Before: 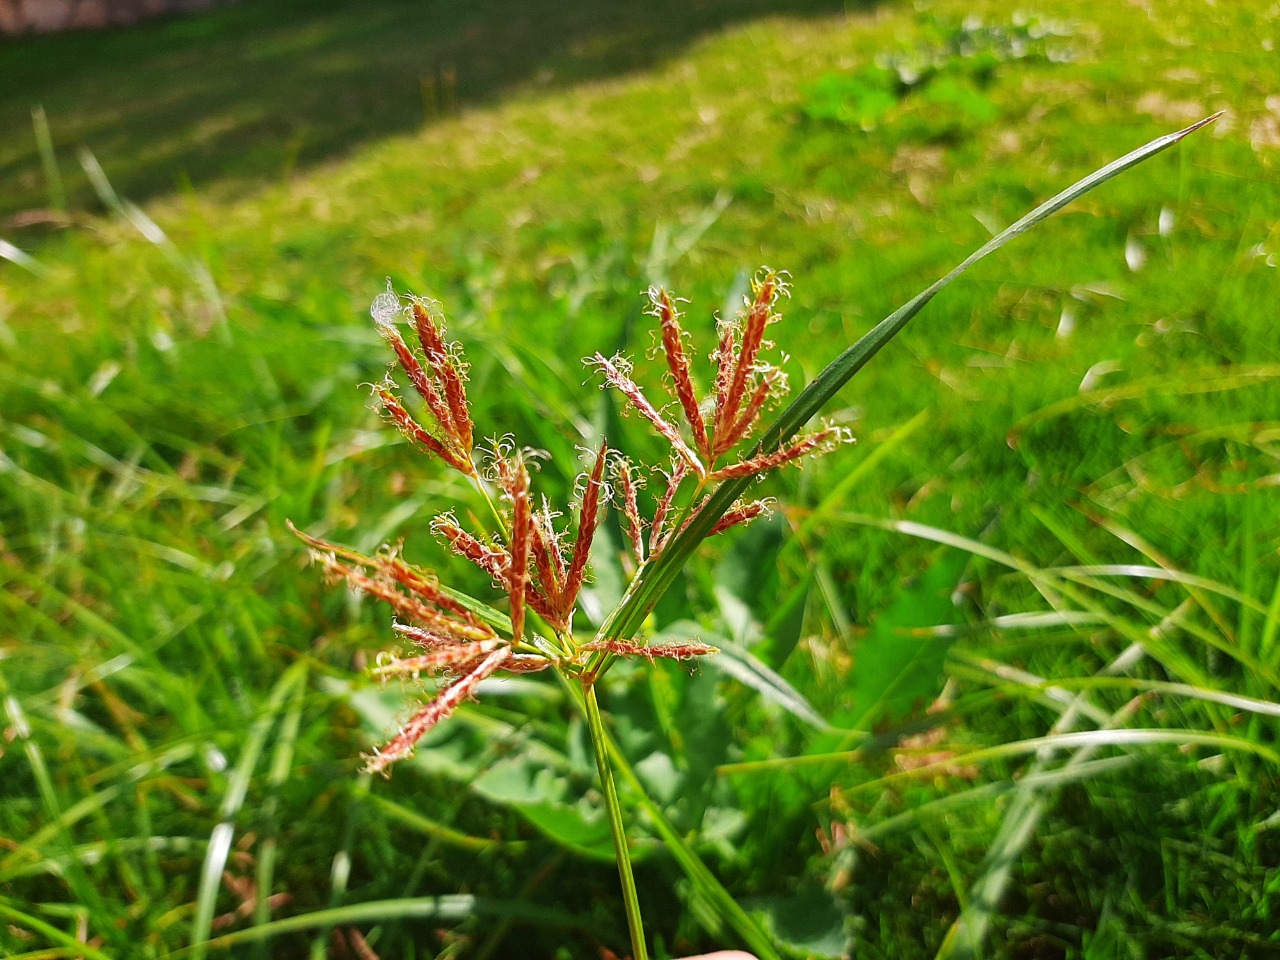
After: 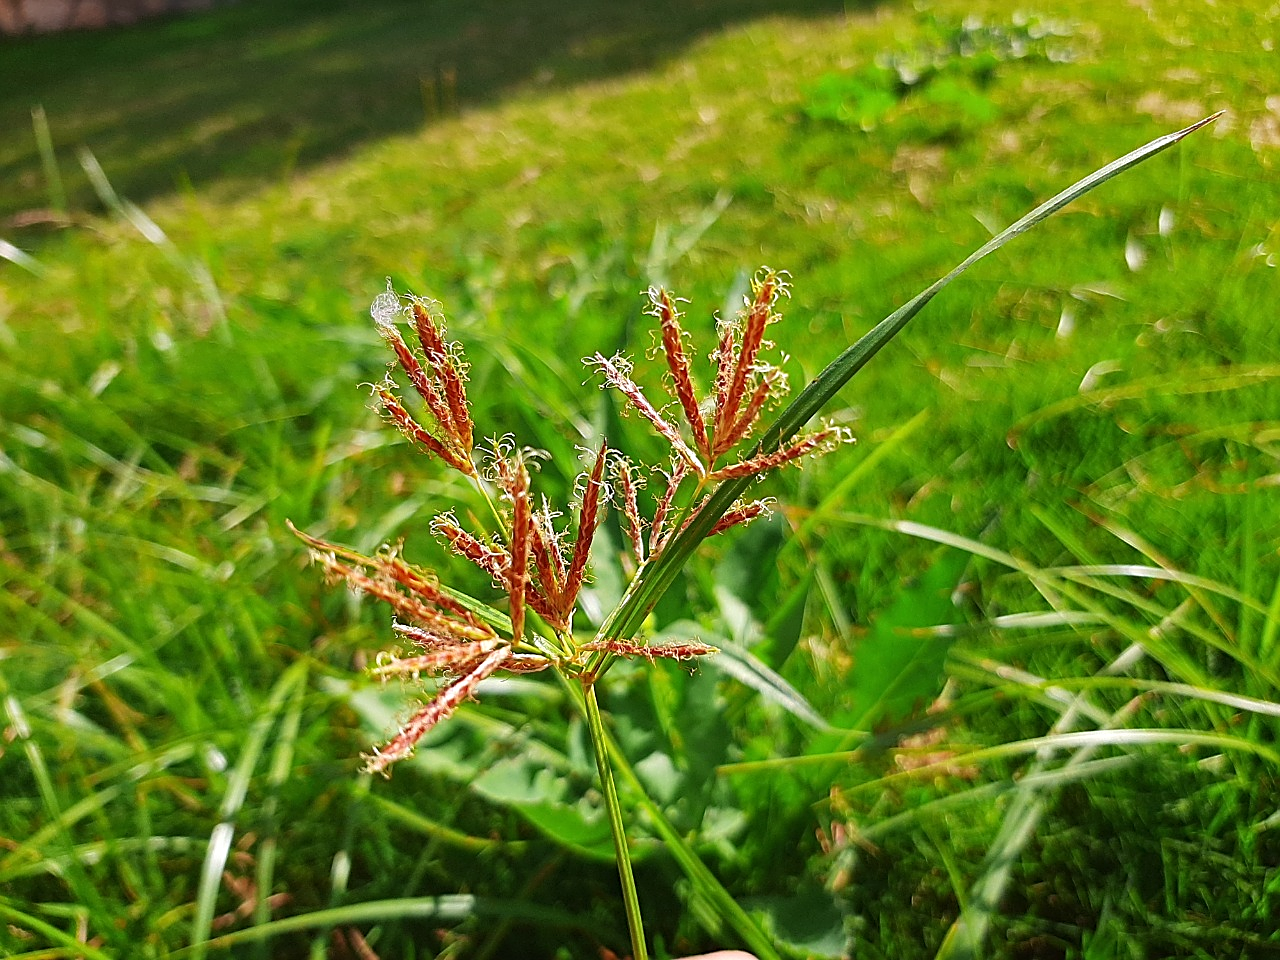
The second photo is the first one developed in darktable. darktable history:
sharpen: amount 0.599
